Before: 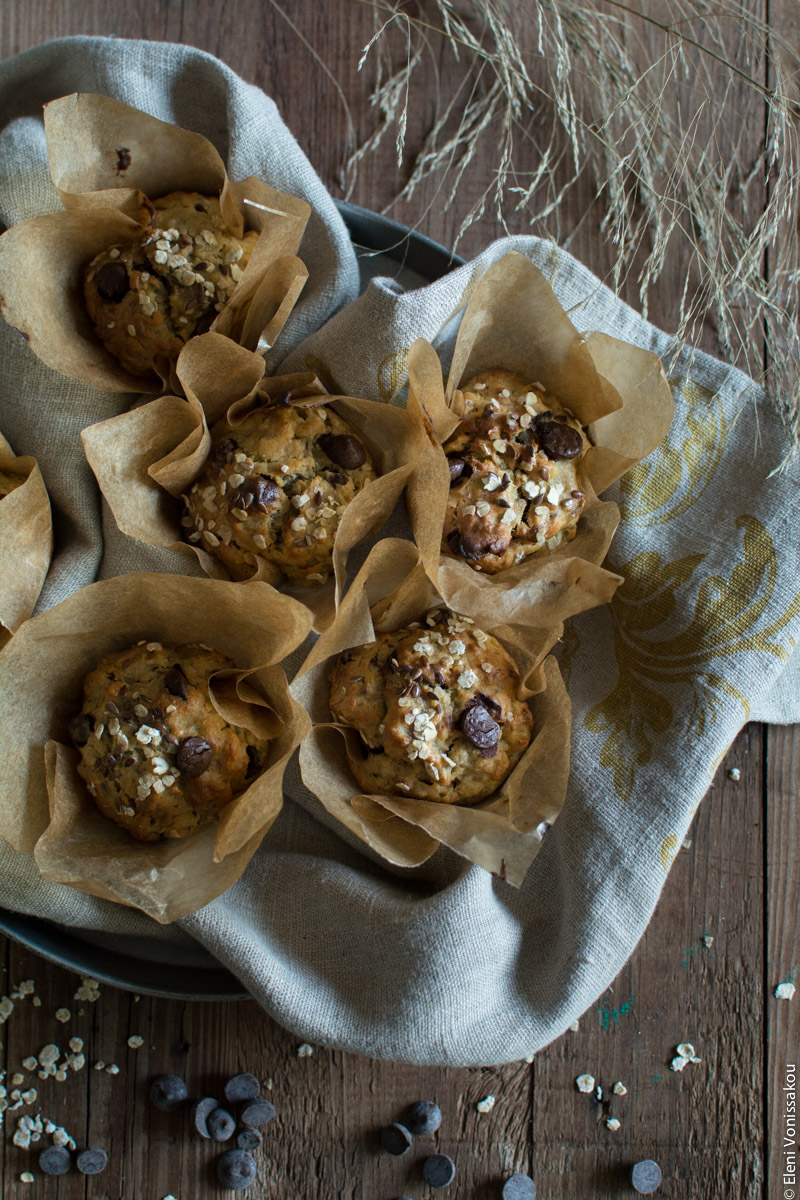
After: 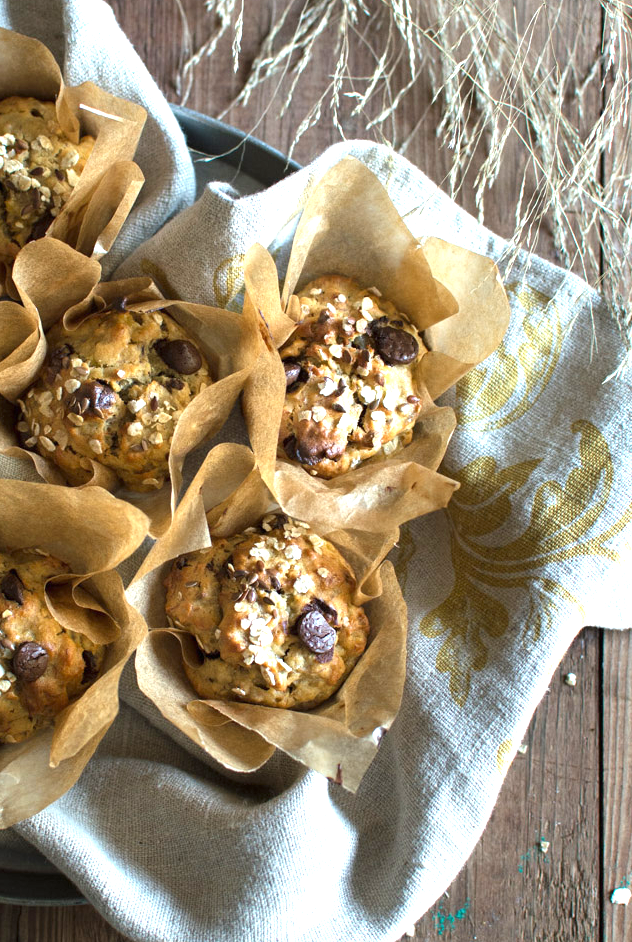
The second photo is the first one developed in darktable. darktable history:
exposure: black level correction 0, exposure 1.453 EV, compensate highlight preservation false
crop and rotate: left 20.602%, top 7.921%, right 0.325%, bottom 13.52%
